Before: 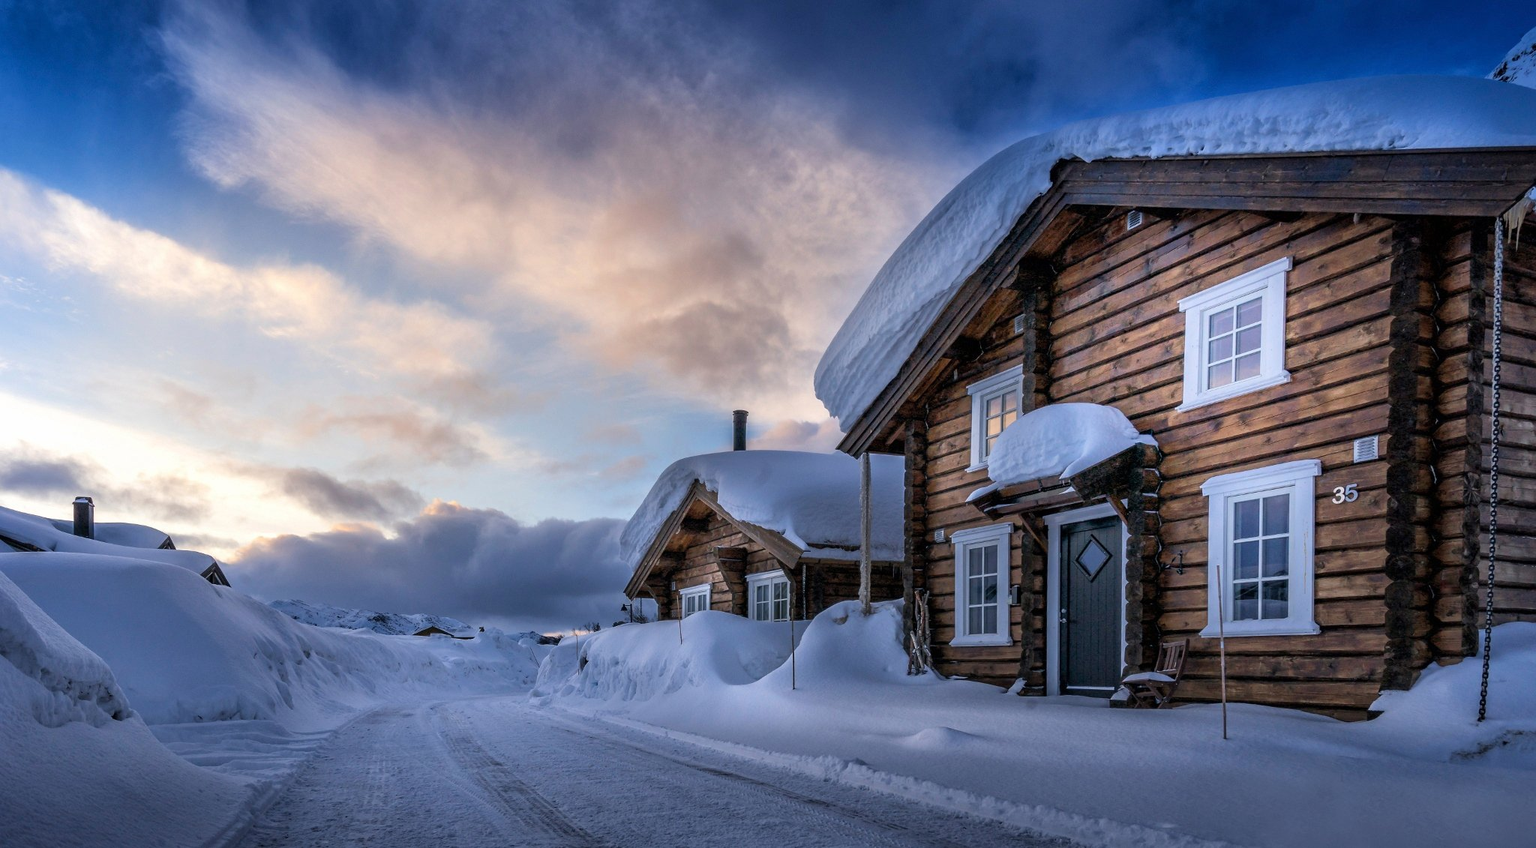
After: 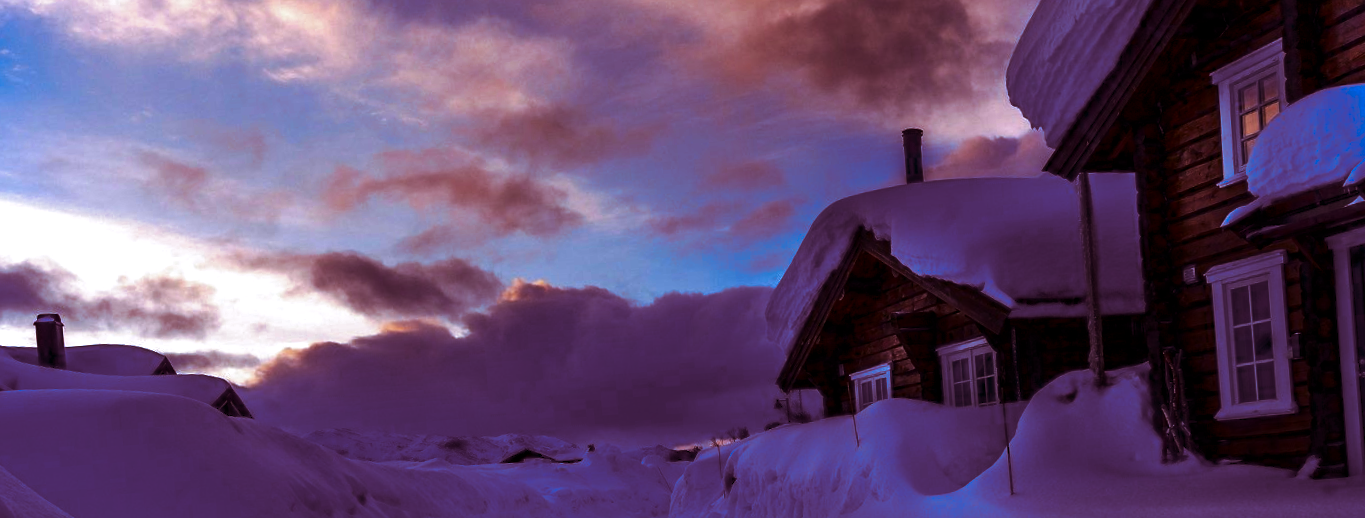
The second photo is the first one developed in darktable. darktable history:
crop: top 36.498%, right 27.964%, bottom 14.995%
rotate and perspective: rotation -4.57°, crop left 0.054, crop right 0.944, crop top 0.087, crop bottom 0.914
white balance: red 1.004, blue 1.096
split-toning: on, module defaults
contrast brightness saturation: brightness -1, saturation 1
